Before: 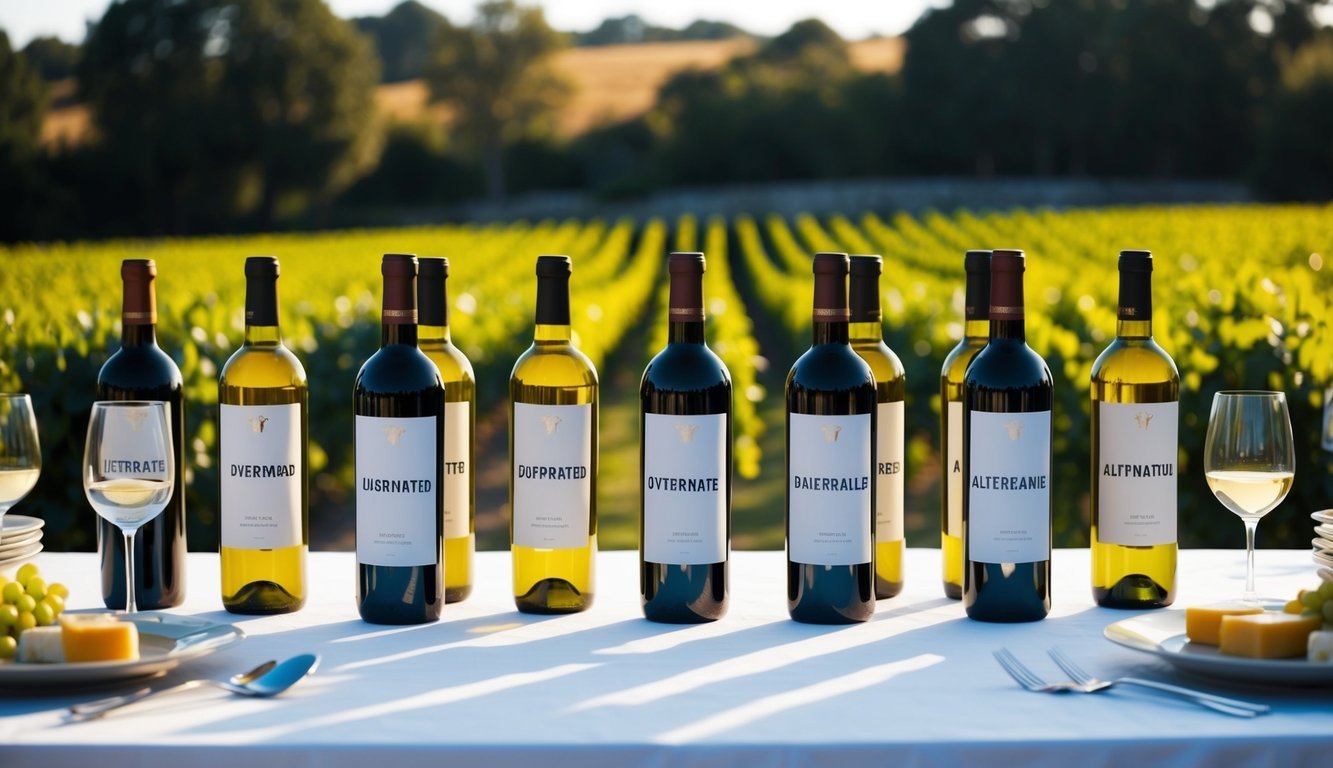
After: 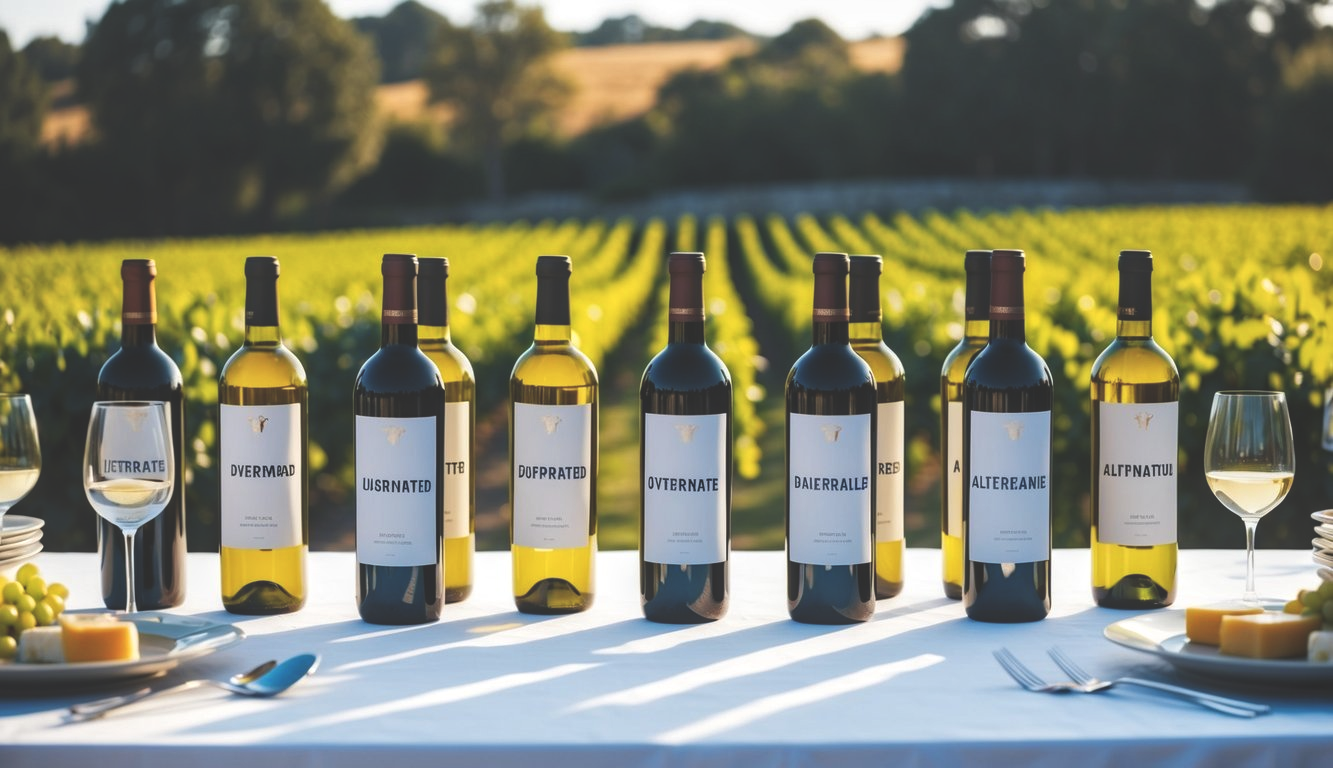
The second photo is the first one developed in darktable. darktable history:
exposure: black level correction -0.028, compensate highlight preservation false
local contrast: on, module defaults
